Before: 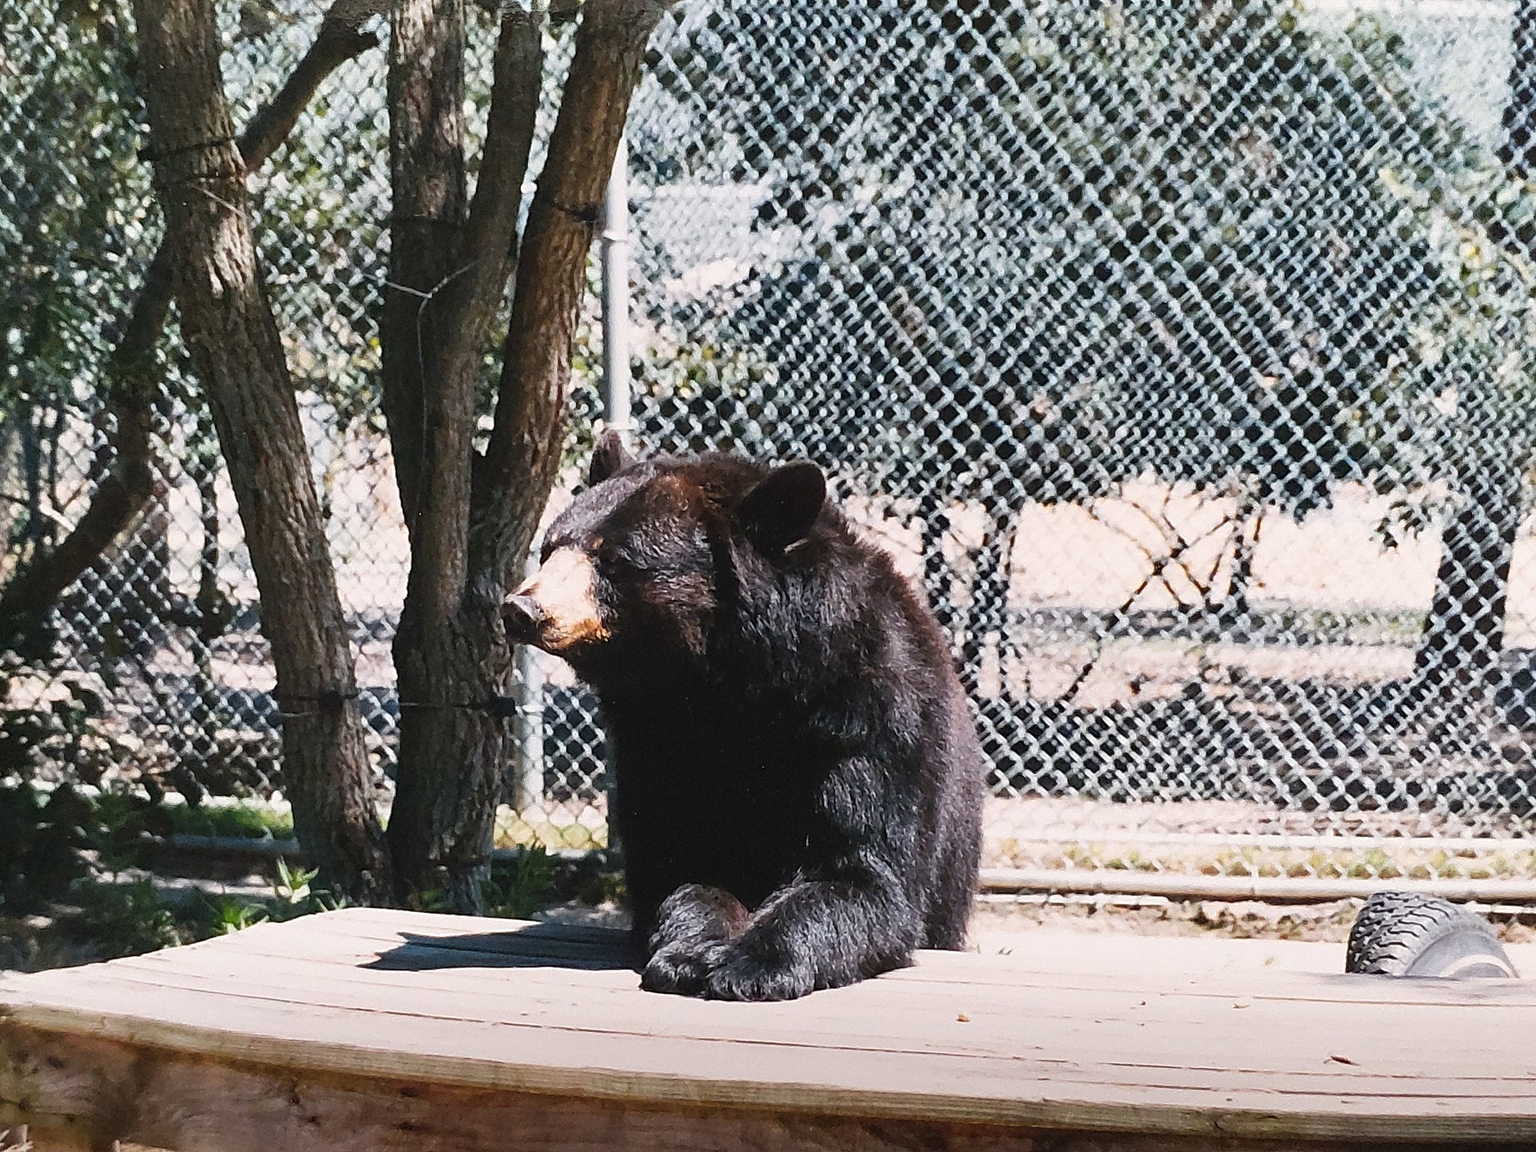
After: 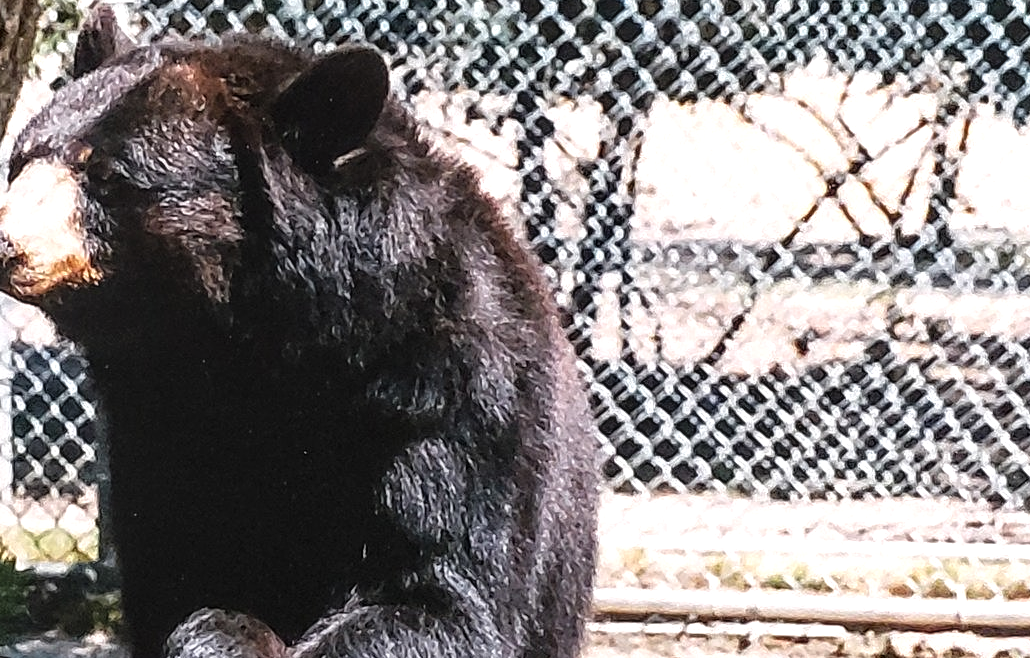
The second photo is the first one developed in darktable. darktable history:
local contrast: detail 130%
tone equalizer: -8 EV -0.4 EV, -7 EV -0.399 EV, -6 EV -0.298 EV, -5 EV -0.25 EV, -3 EV 0.247 EV, -2 EV 0.328 EV, -1 EV 0.407 EV, +0 EV 0.434 EV
crop: left 34.808%, top 37.125%, right 14.857%, bottom 20.003%
